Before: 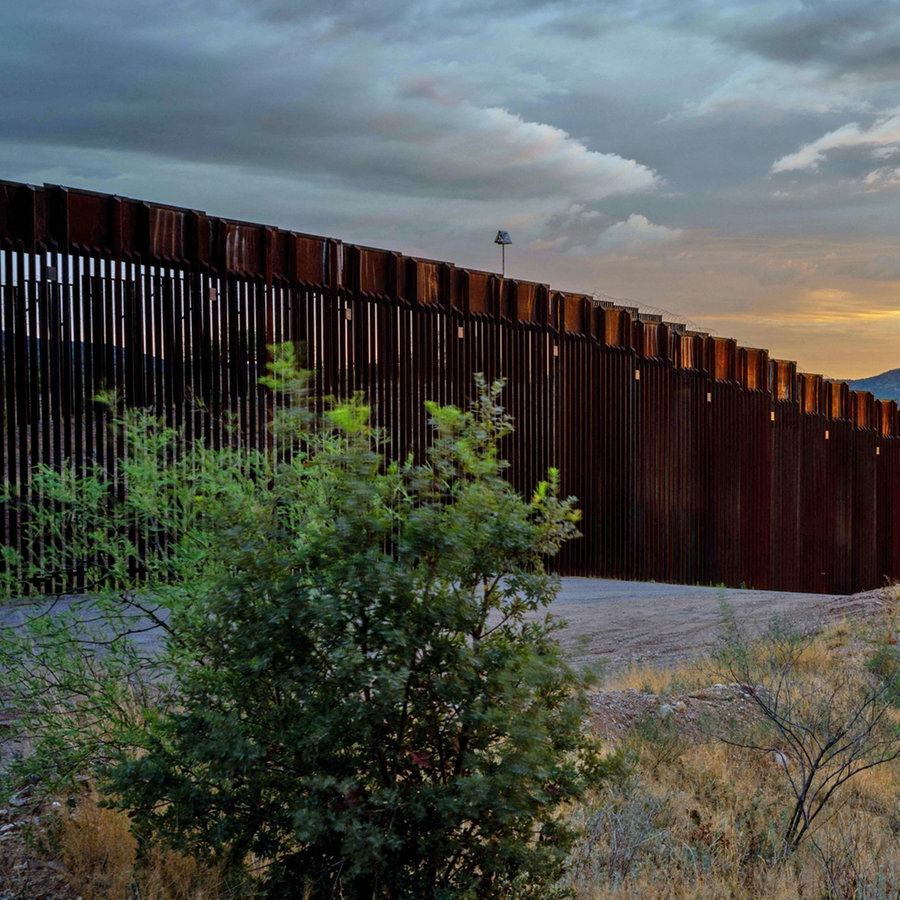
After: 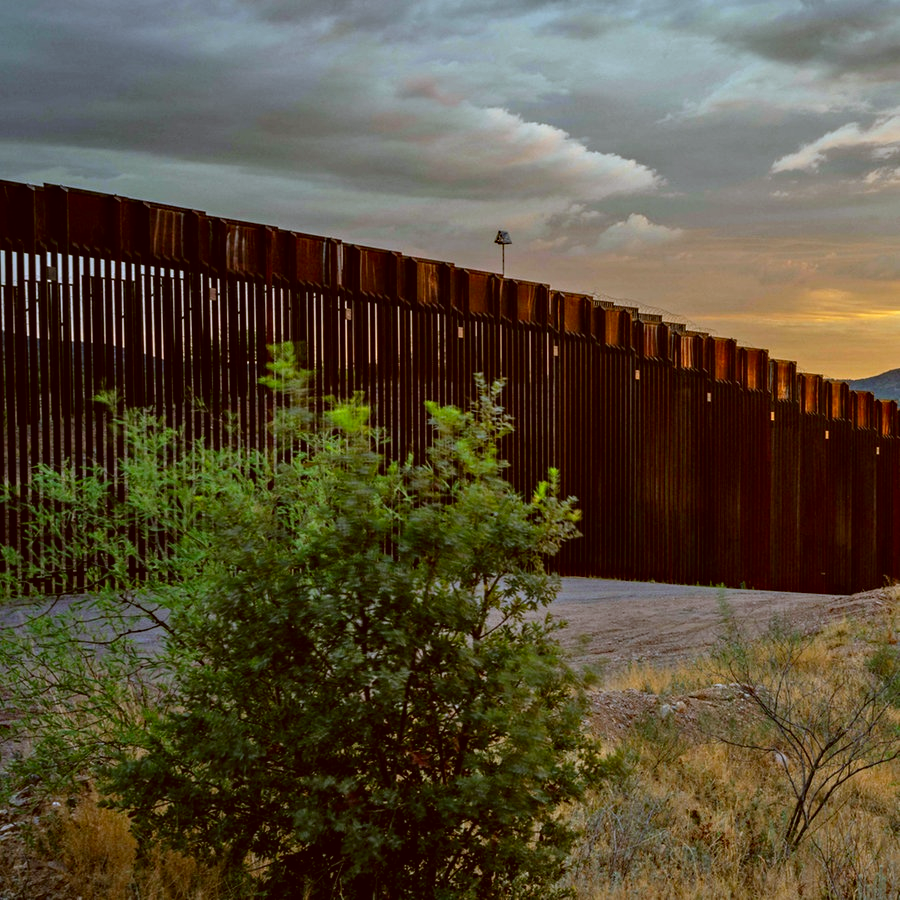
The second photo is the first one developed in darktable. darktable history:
color correction: highlights a* -0.536, highlights b* 0.16, shadows a* 4.82, shadows b* 20.7
haze removal: compatibility mode true, adaptive false
